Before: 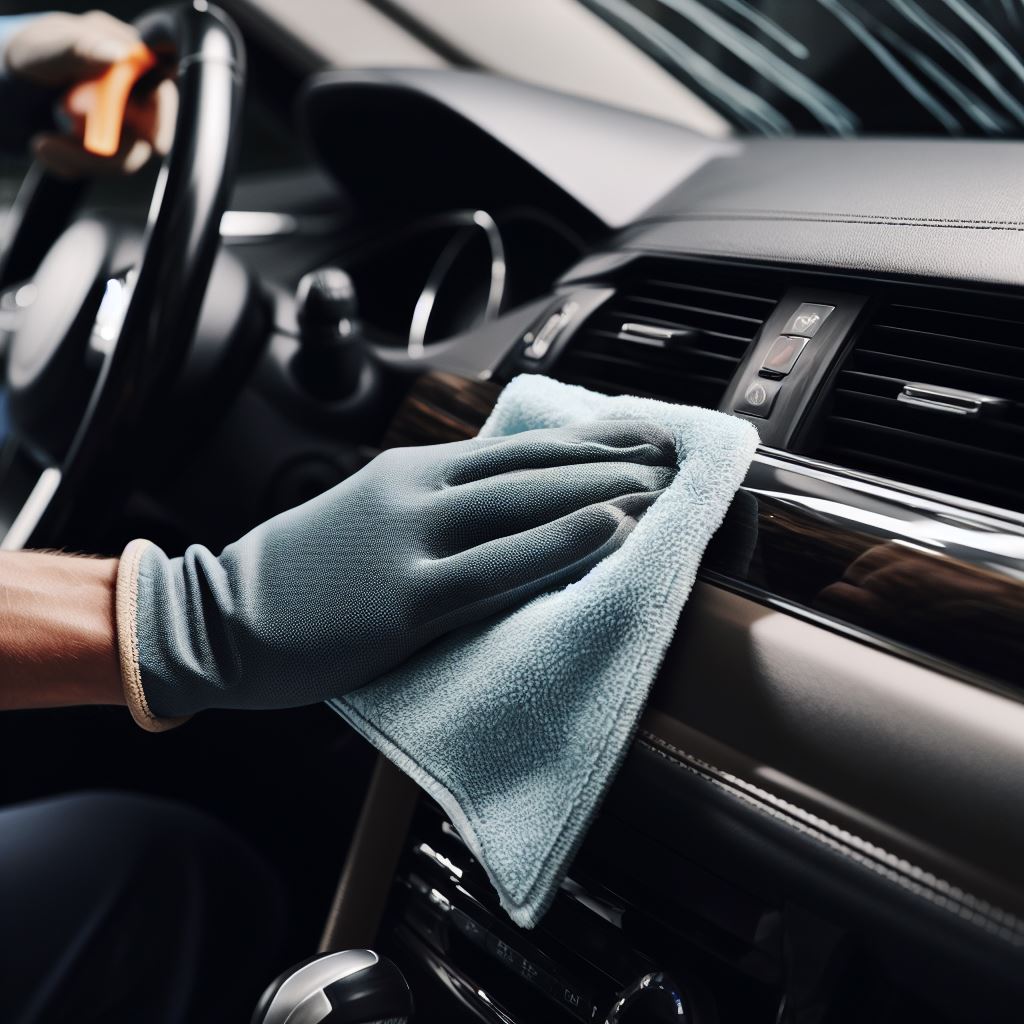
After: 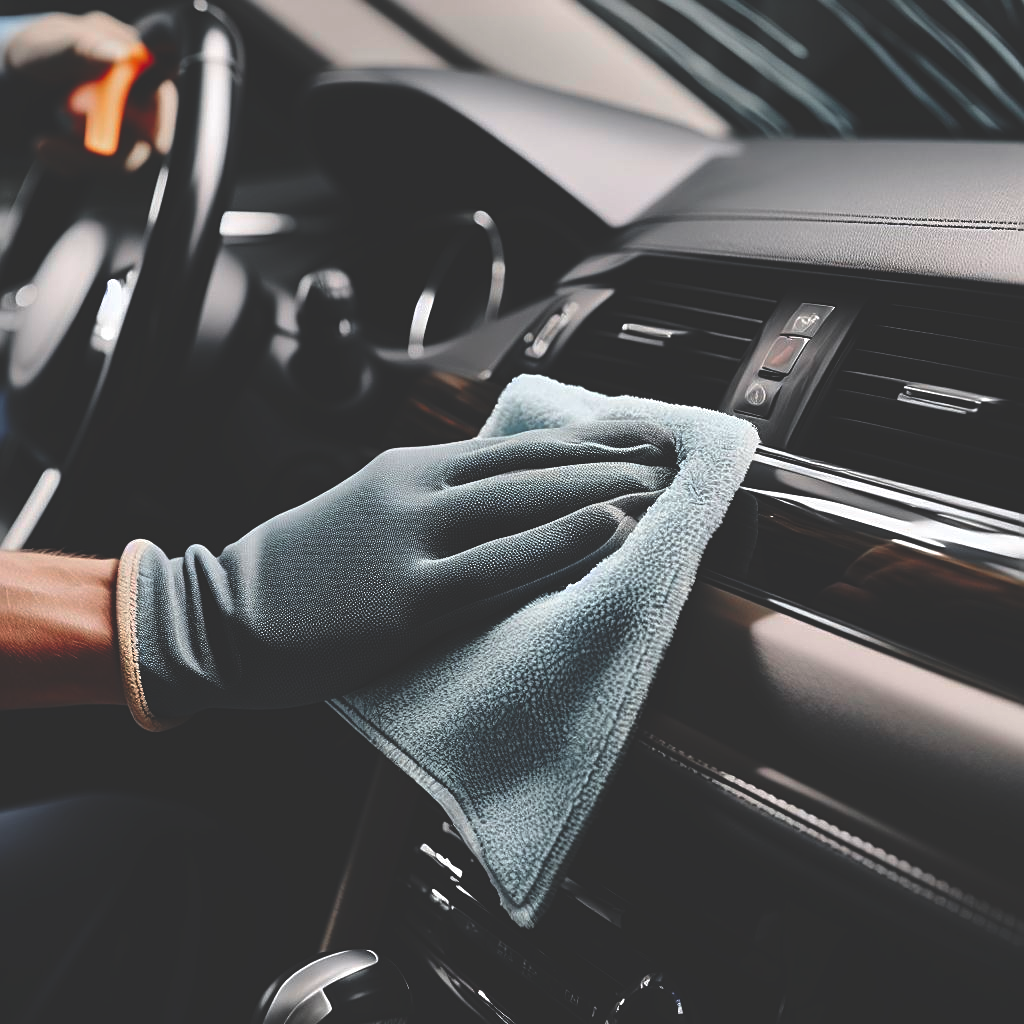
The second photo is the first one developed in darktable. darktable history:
color zones: curves: ch1 [(0, 0.679) (0.143, 0.647) (0.286, 0.261) (0.378, -0.011) (0.571, 0.396) (0.714, 0.399) (0.857, 0.406) (1, 0.679)]
rgb curve: curves: ch0 [(0, 0.186) (0.314, 0.284) (0.775, 0.708) (1, 1)], compensate middle gray true, preserve colors none
sharpen: on, module defaults
